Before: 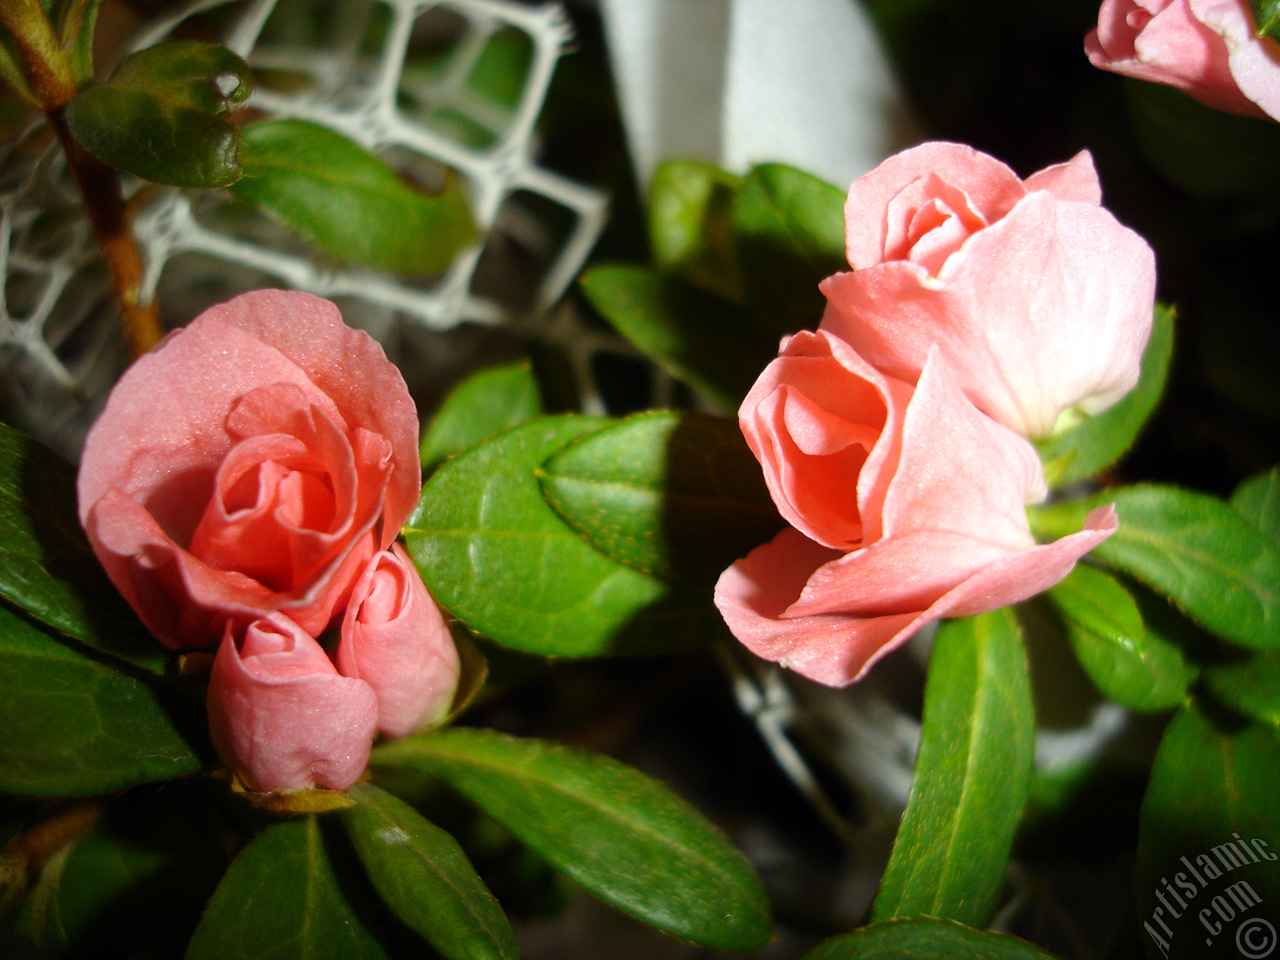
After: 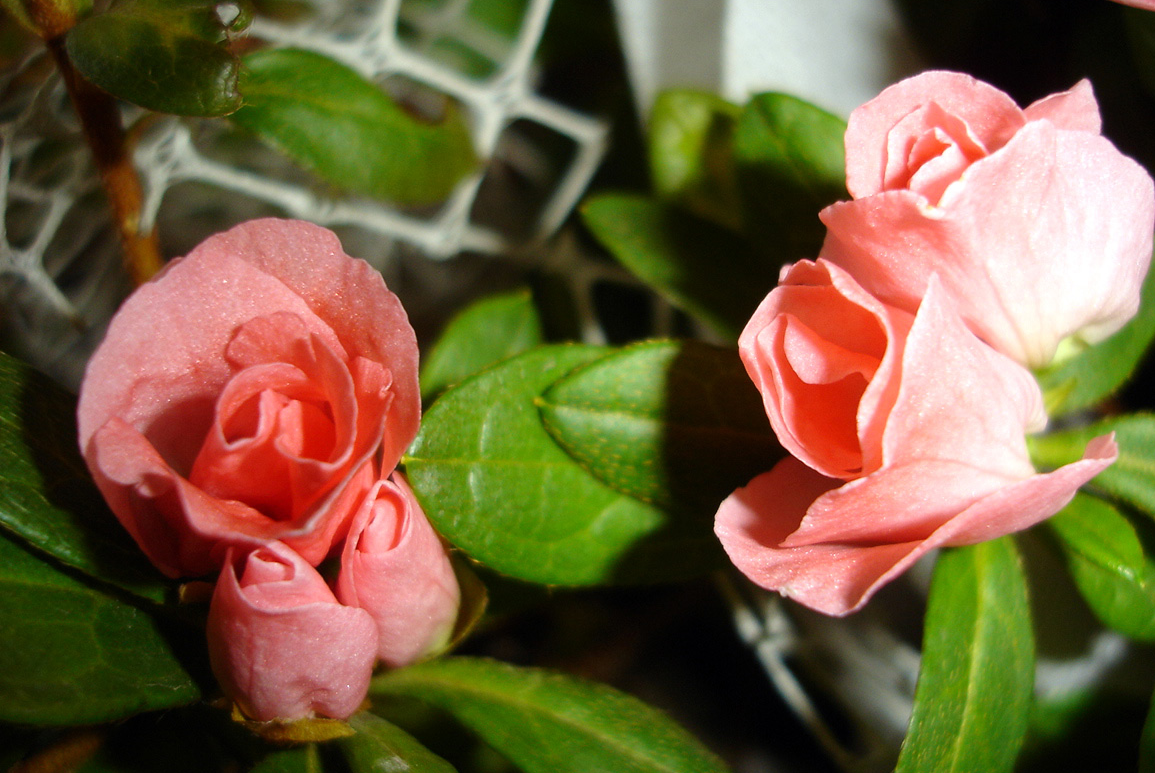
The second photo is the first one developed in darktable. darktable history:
crop: top 7.437%, right 9.714%, bottom 11.958%
